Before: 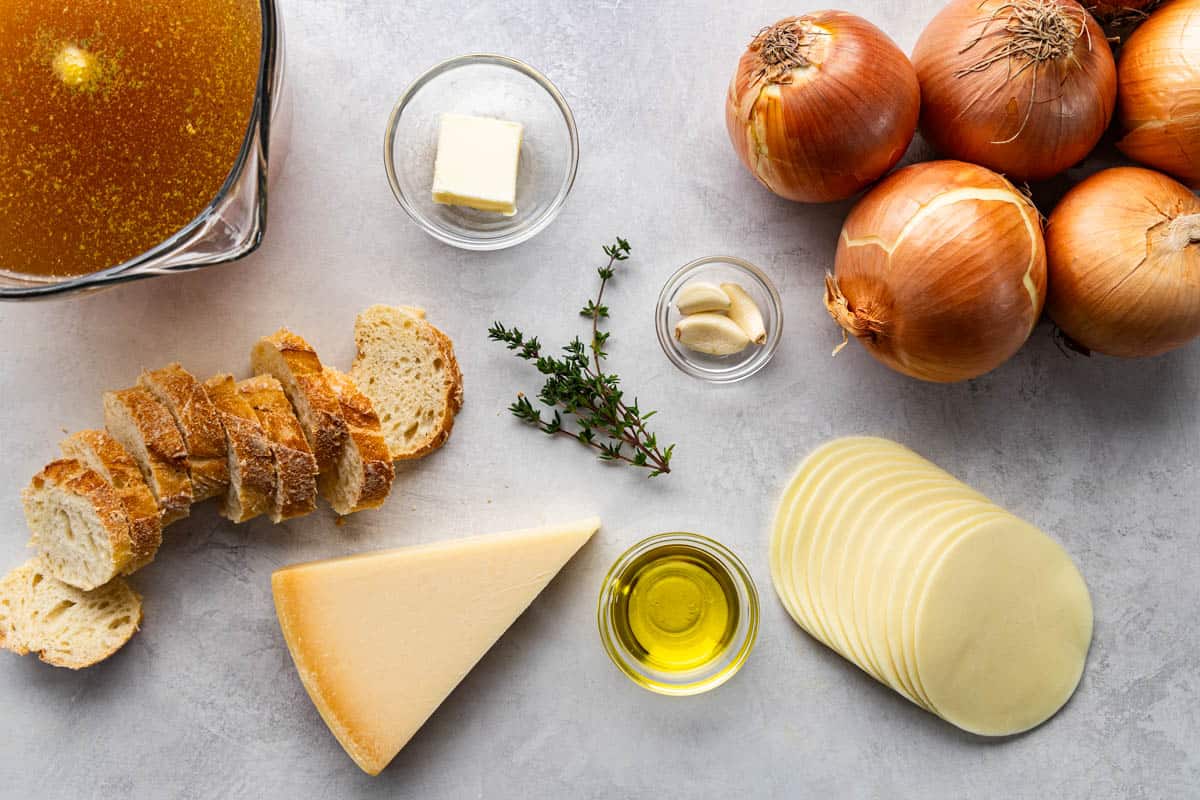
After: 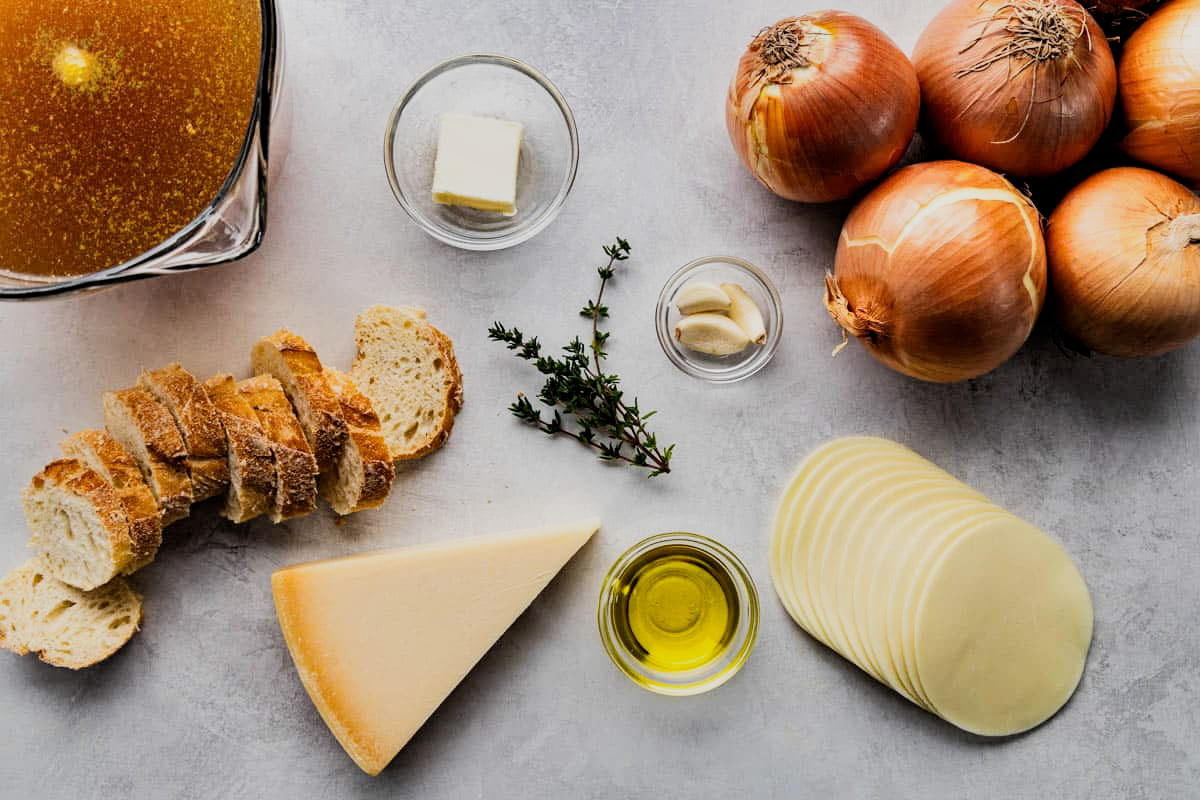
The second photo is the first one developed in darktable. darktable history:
shadows and highlights: soften with gaussian
filmic rgb: black relative exposure -5 EV, hardness 2.88, contrast 1.3, highlights saturation mix -30%
